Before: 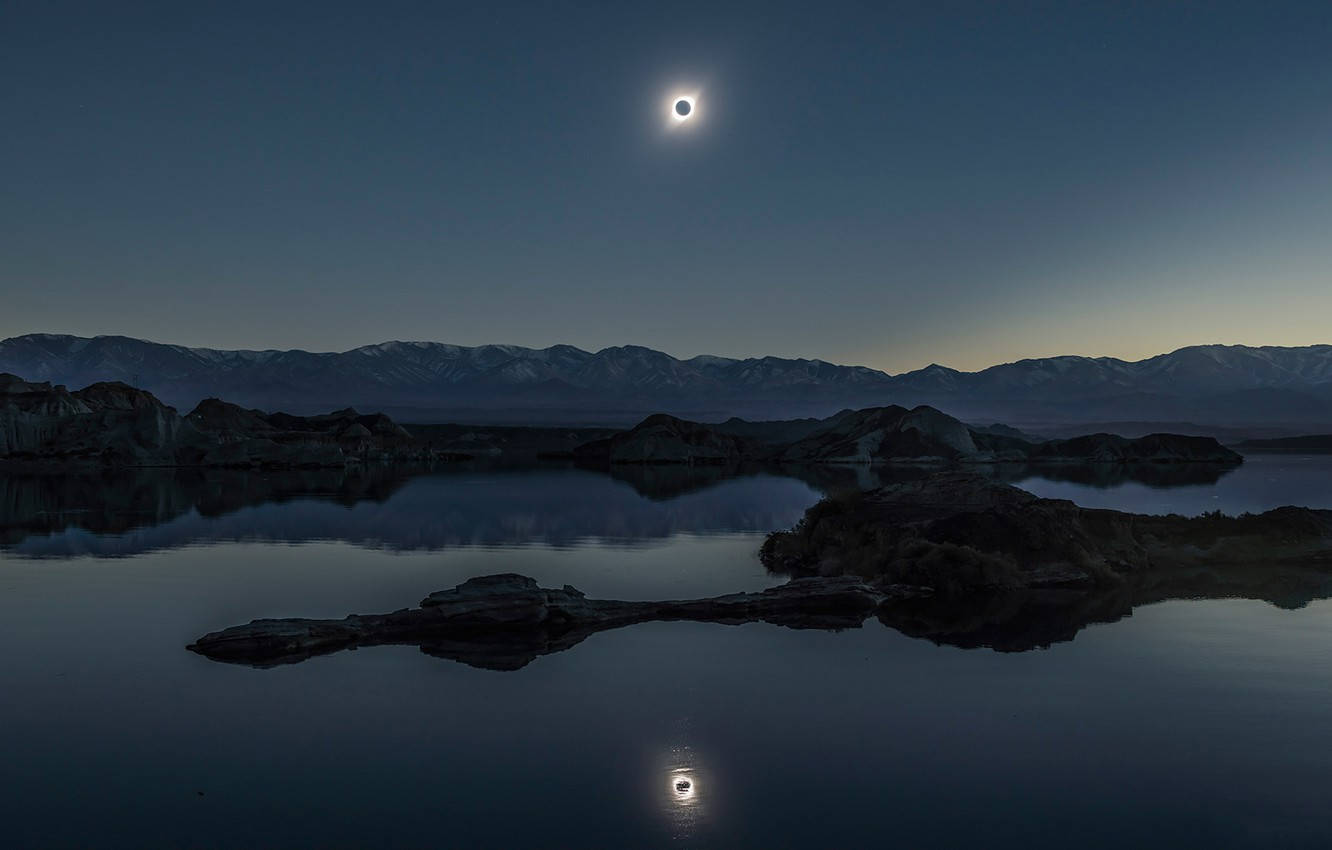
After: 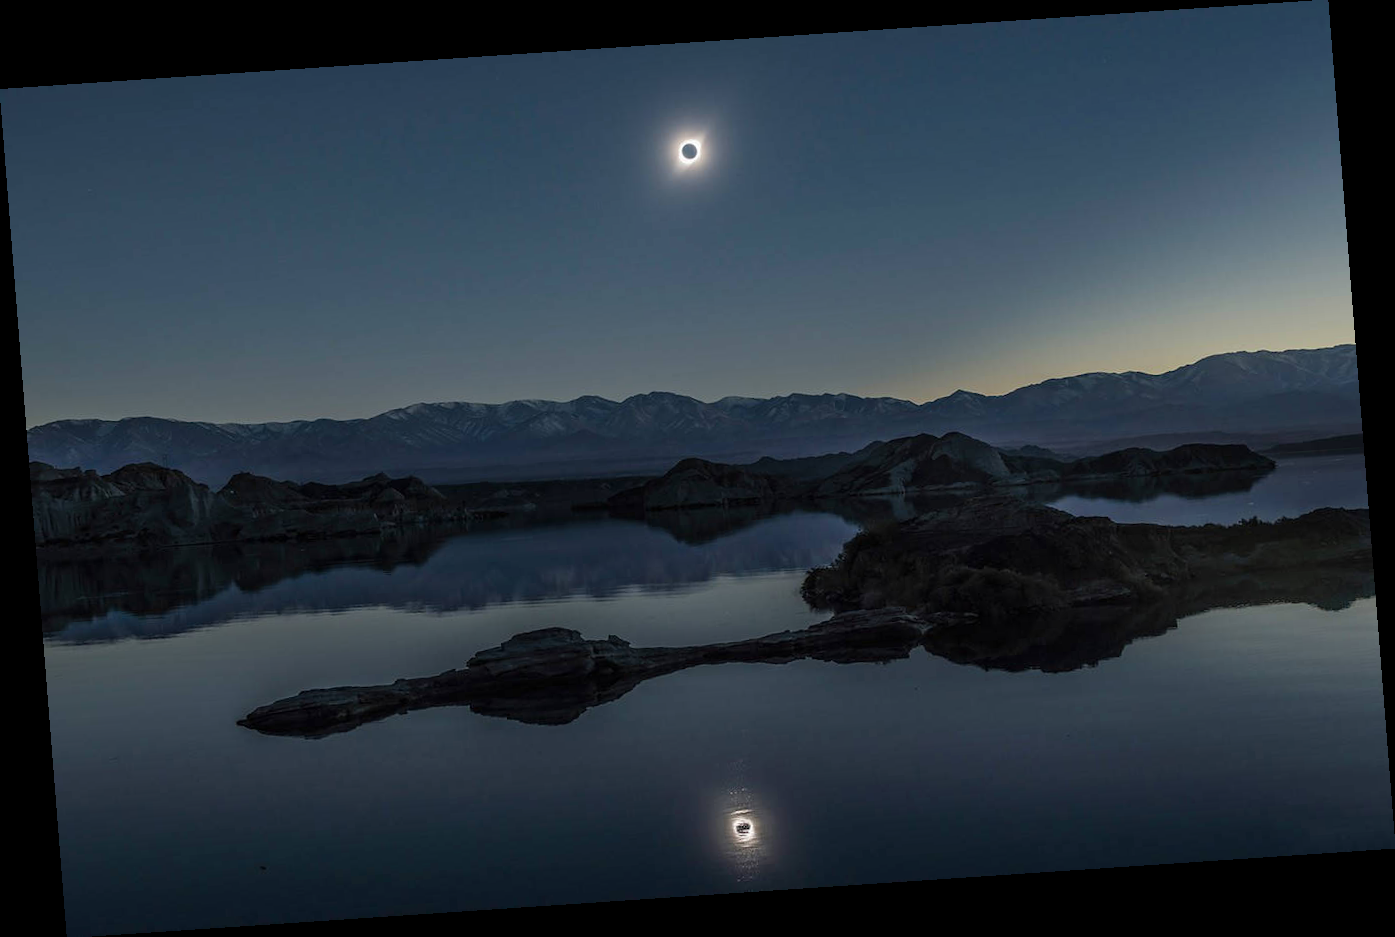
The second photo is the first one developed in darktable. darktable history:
shadows and highlights: shadows 25, highlights -25
rotate and perspective: rotation -4.2°, shear 0.006, automatic cropping off
